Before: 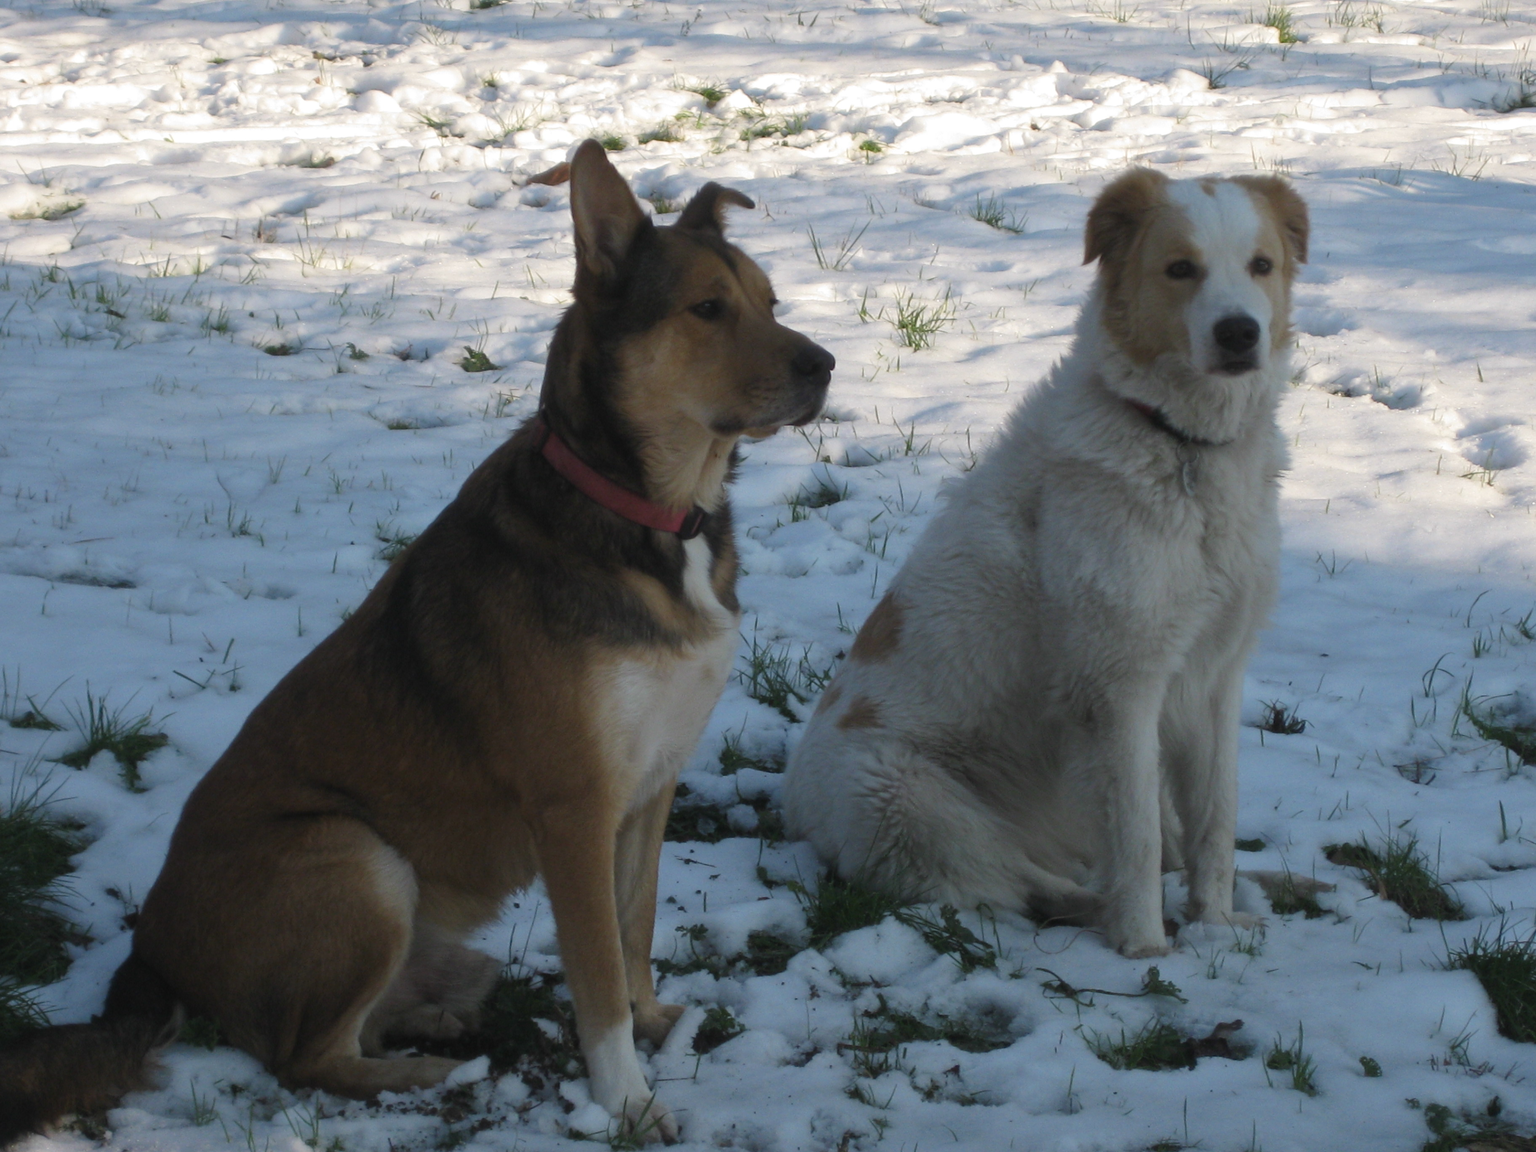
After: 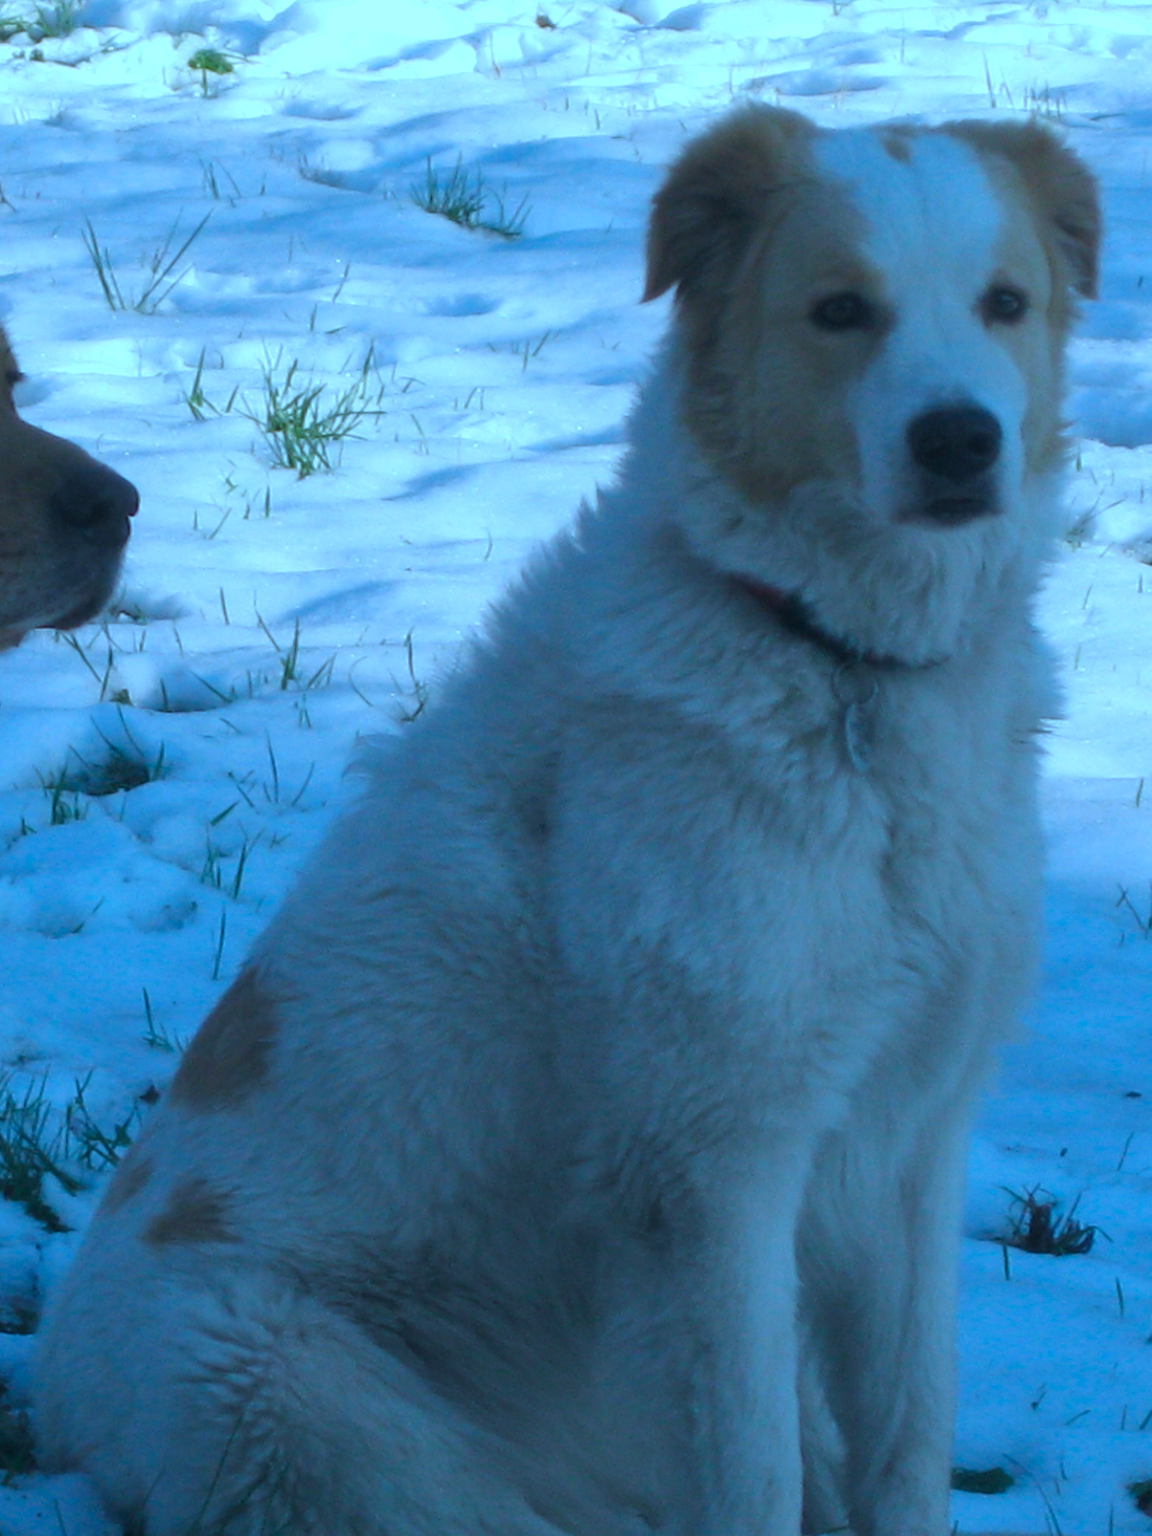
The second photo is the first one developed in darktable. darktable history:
shadows and highlights: shadows 25, highlights -25
color calibration: illuminant custom, x 0.432, y 0.395, temperature 3098 K
crop and rotate: left 49.936%, top 10.094%, right 13.136%, bottom 24.256%
